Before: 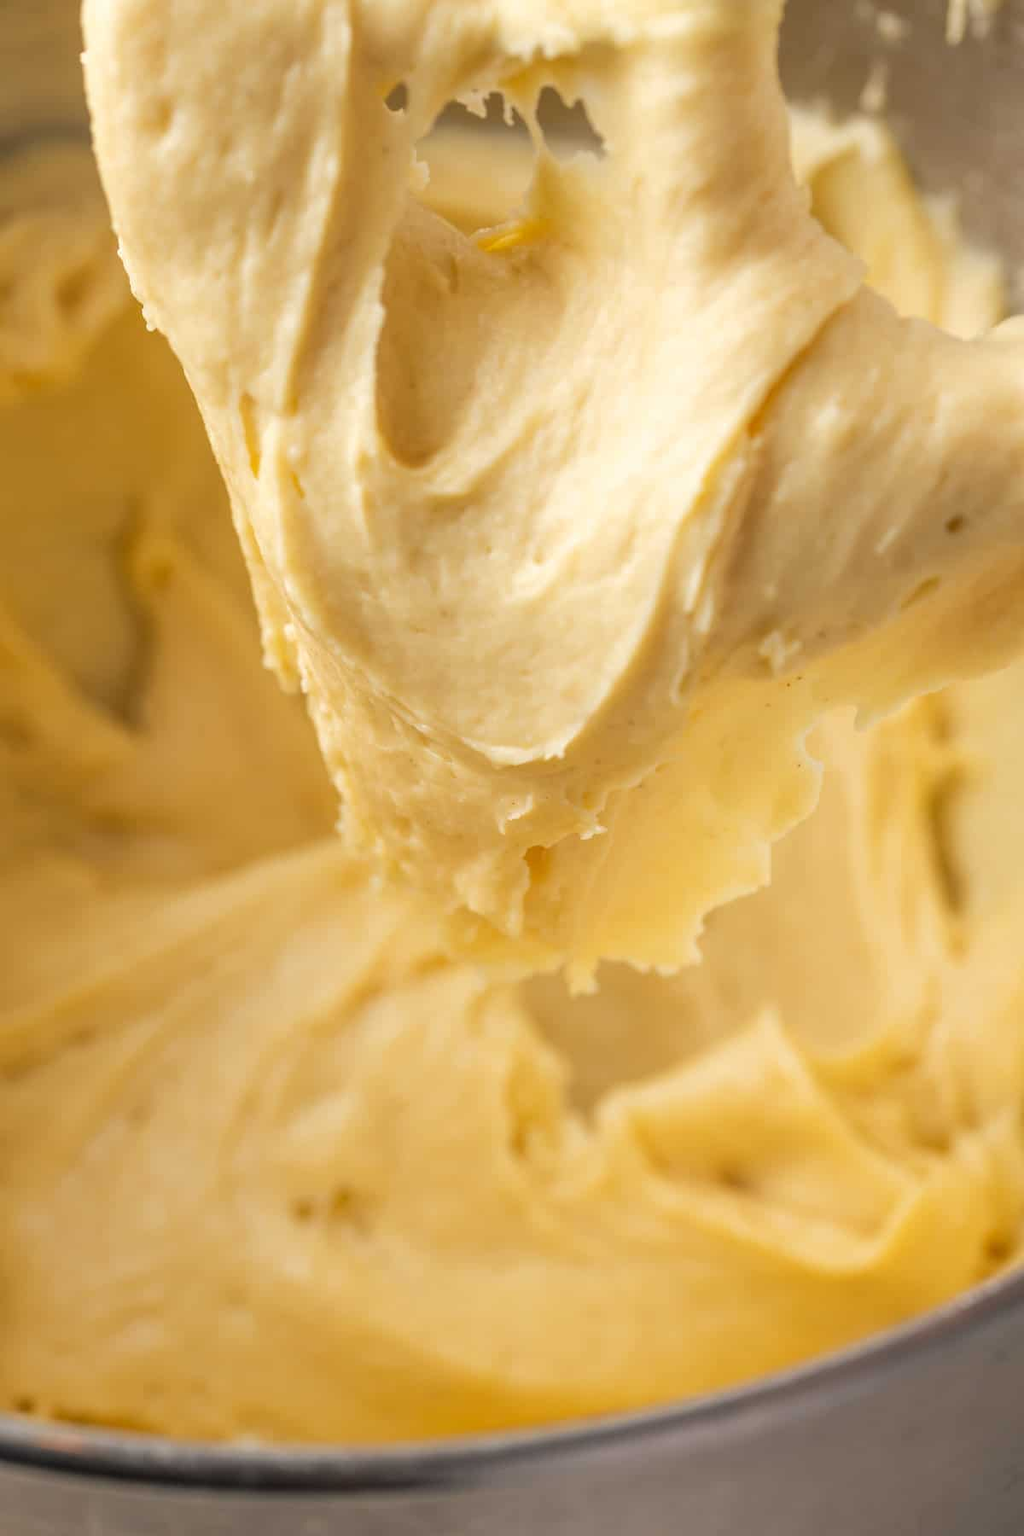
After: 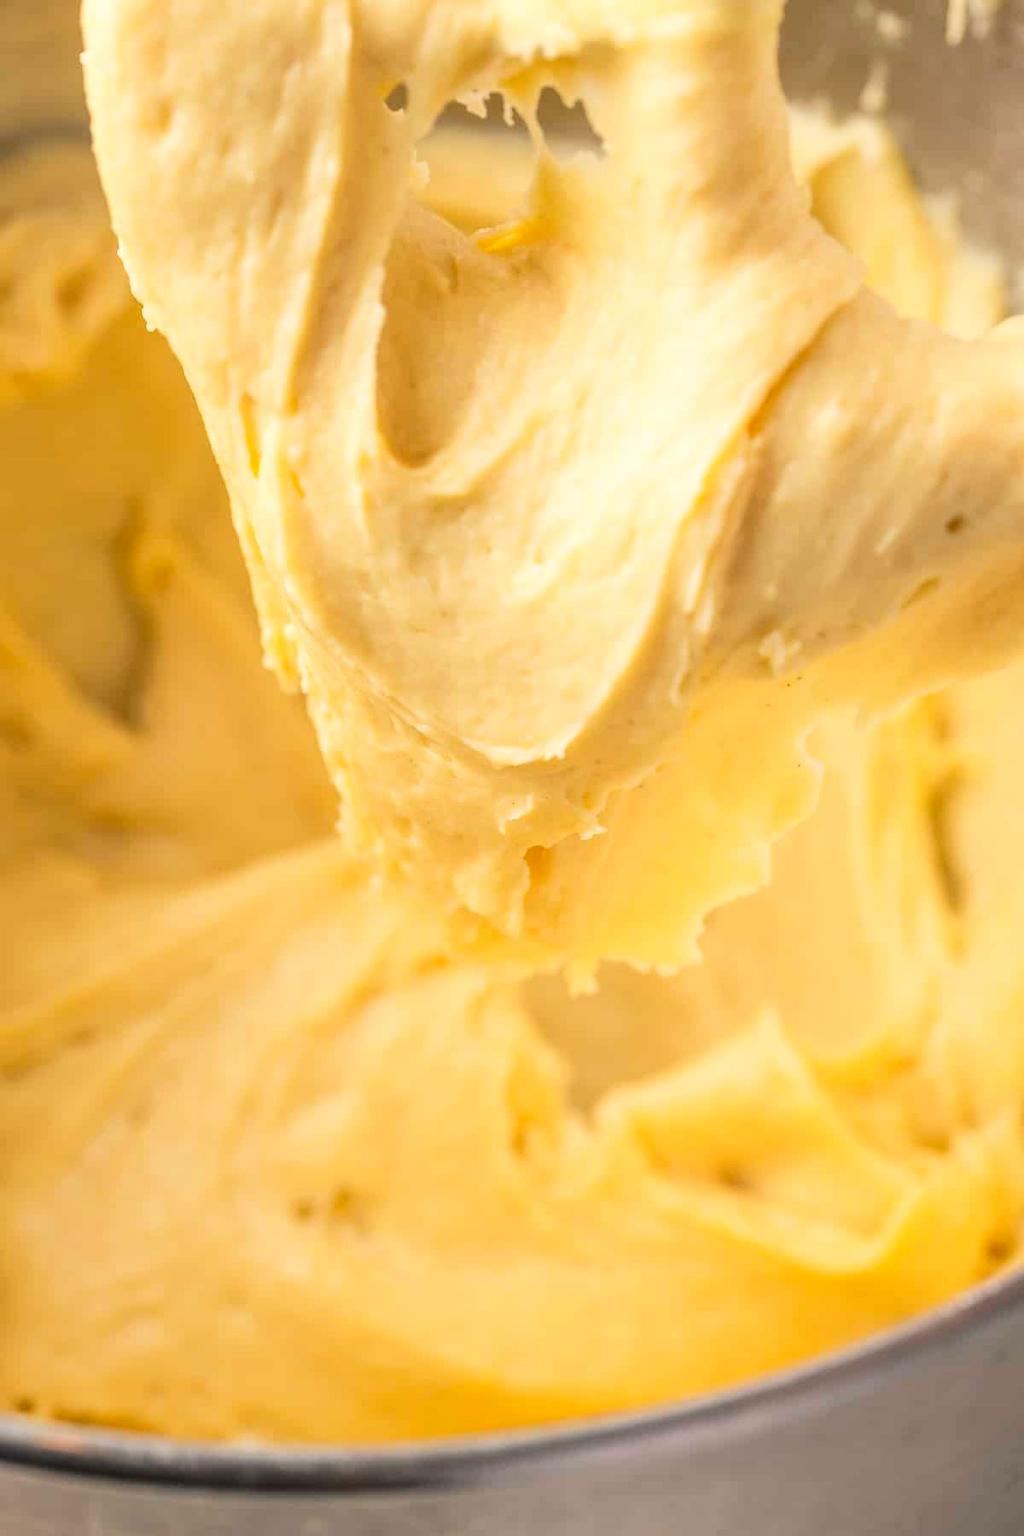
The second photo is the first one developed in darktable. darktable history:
contrast brightness saturation: contrast 0.197, brightness 0.167, saturation 0.222
